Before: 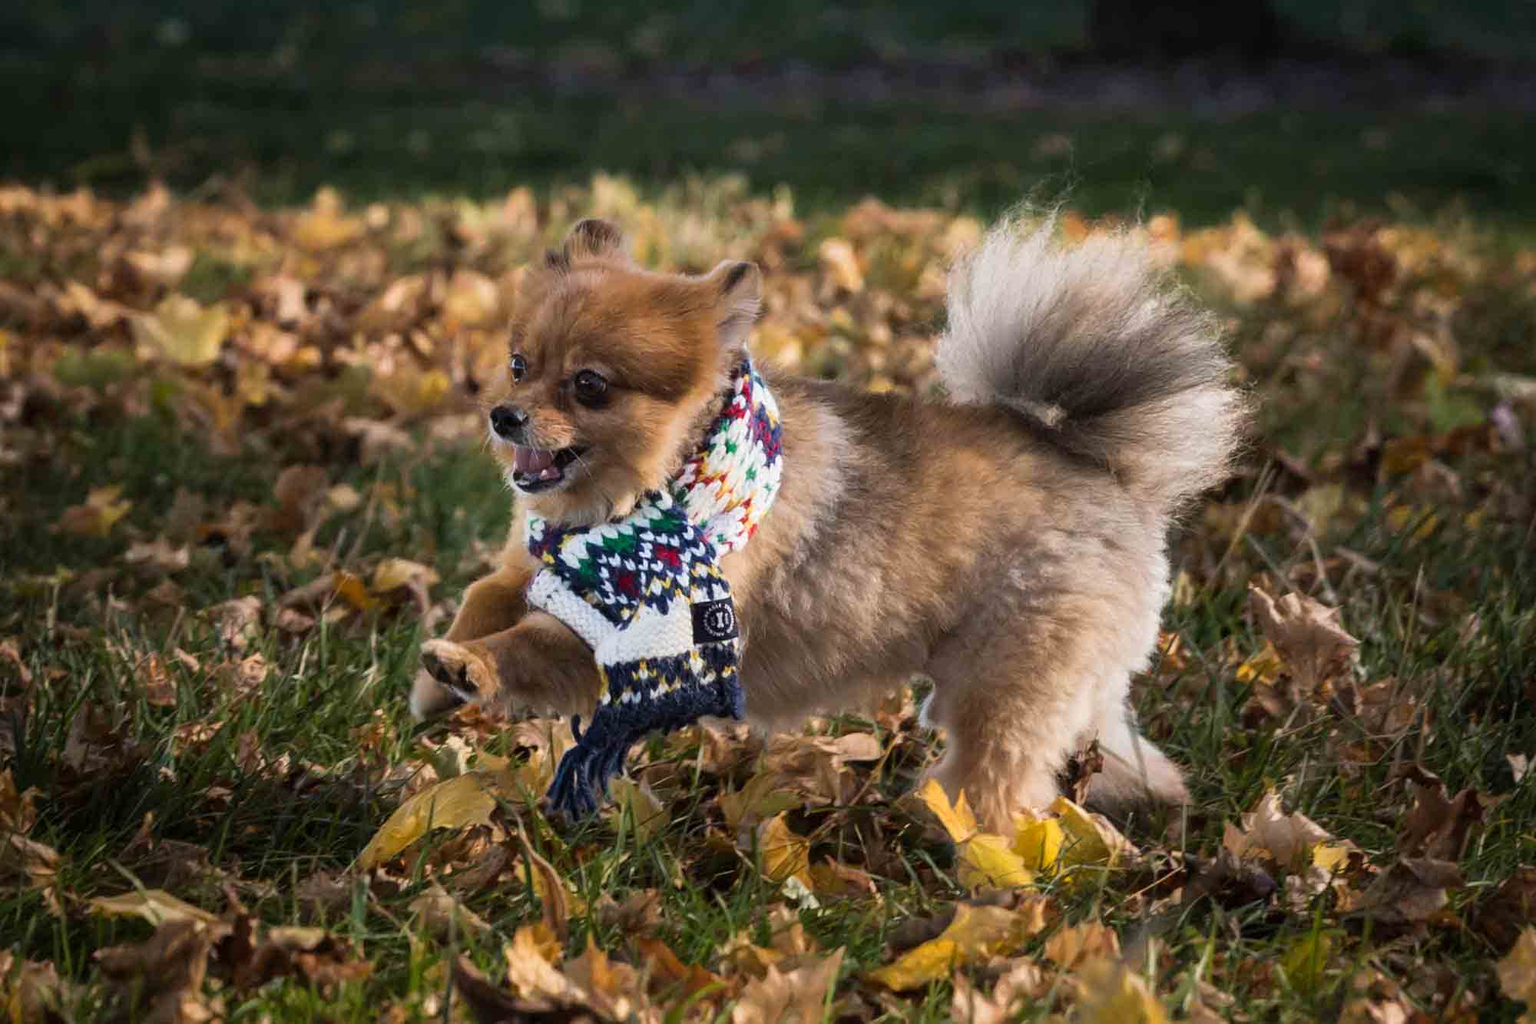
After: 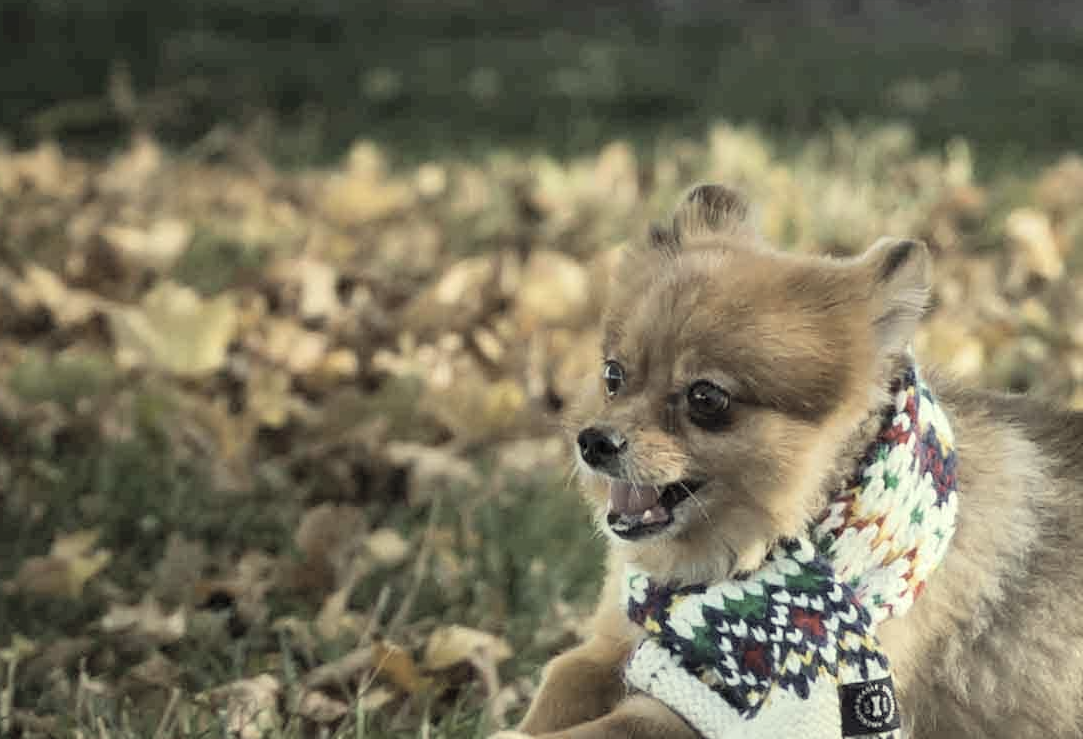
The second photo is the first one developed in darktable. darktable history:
local contrast: mode bilateral grid, contrast 19, coarseness 50, detail 120%, midtone range 0.2
crop and rotate: left 3.061%, top 7.613%, right 42.743%, bottom 36.88%
color correction: highlights a* -5.7, highlights b* 11.19
contrast brightness saturation: brightness 0.185, saturation -0.503
